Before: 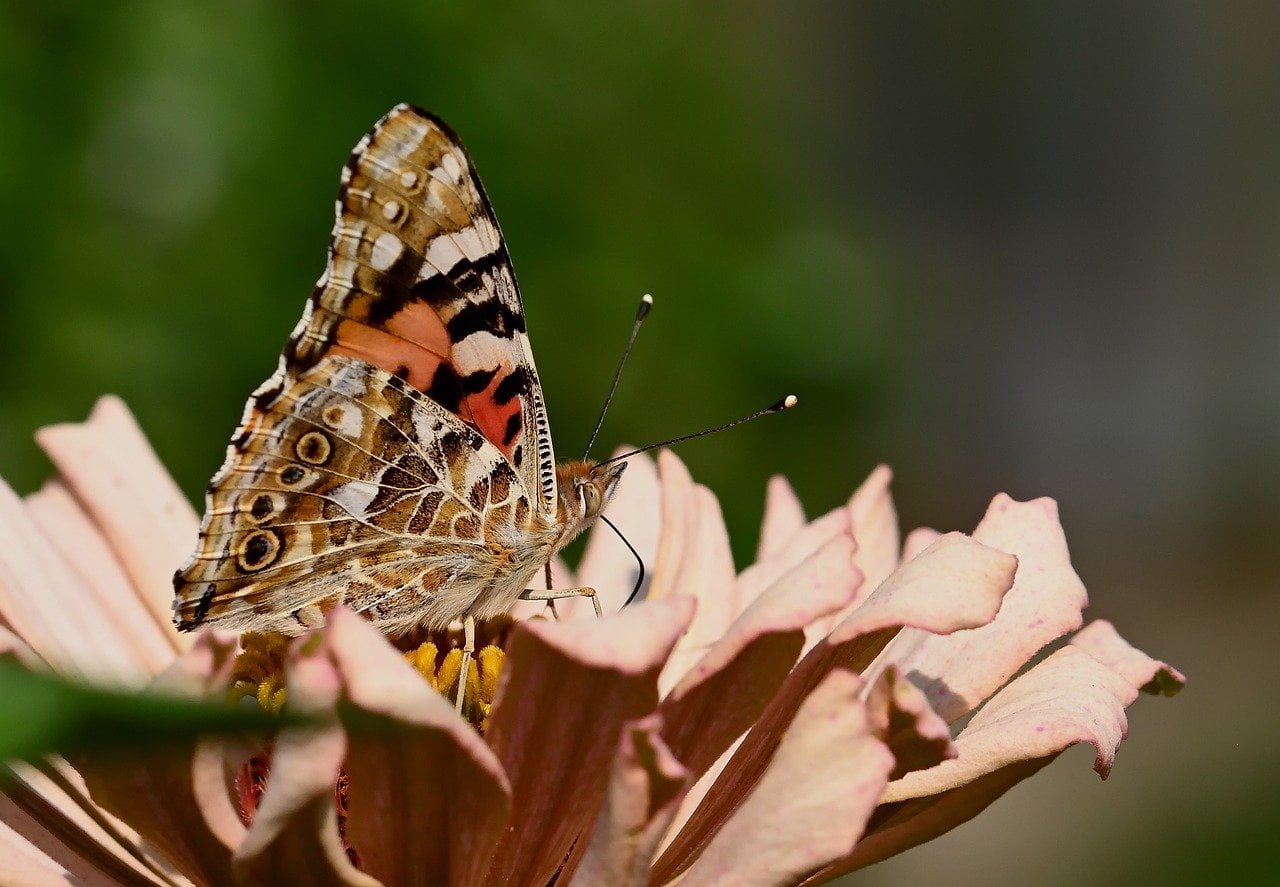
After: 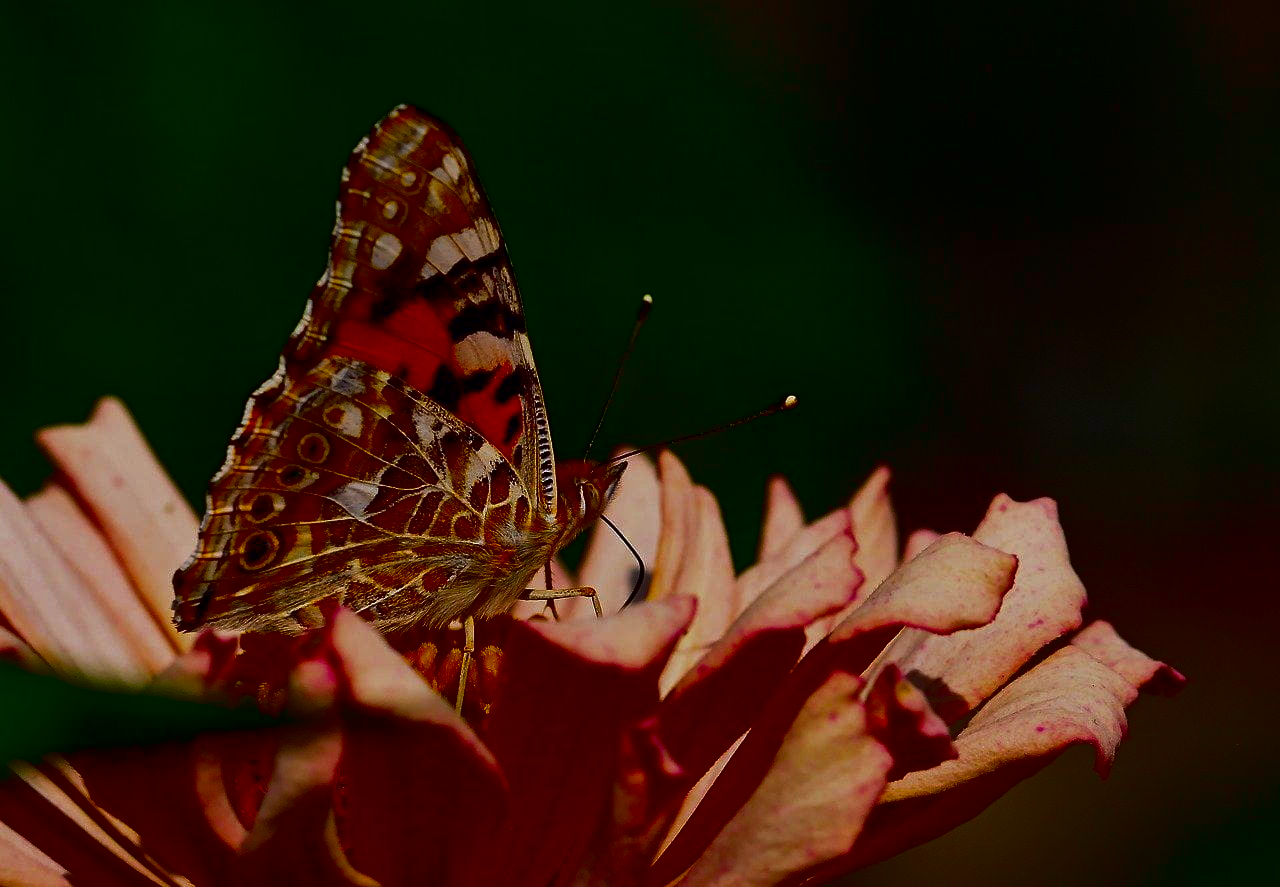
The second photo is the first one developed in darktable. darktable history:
white balance: red 1.004, blue 1.024
contrast brightness saturation: brightness -1, saturation 1
